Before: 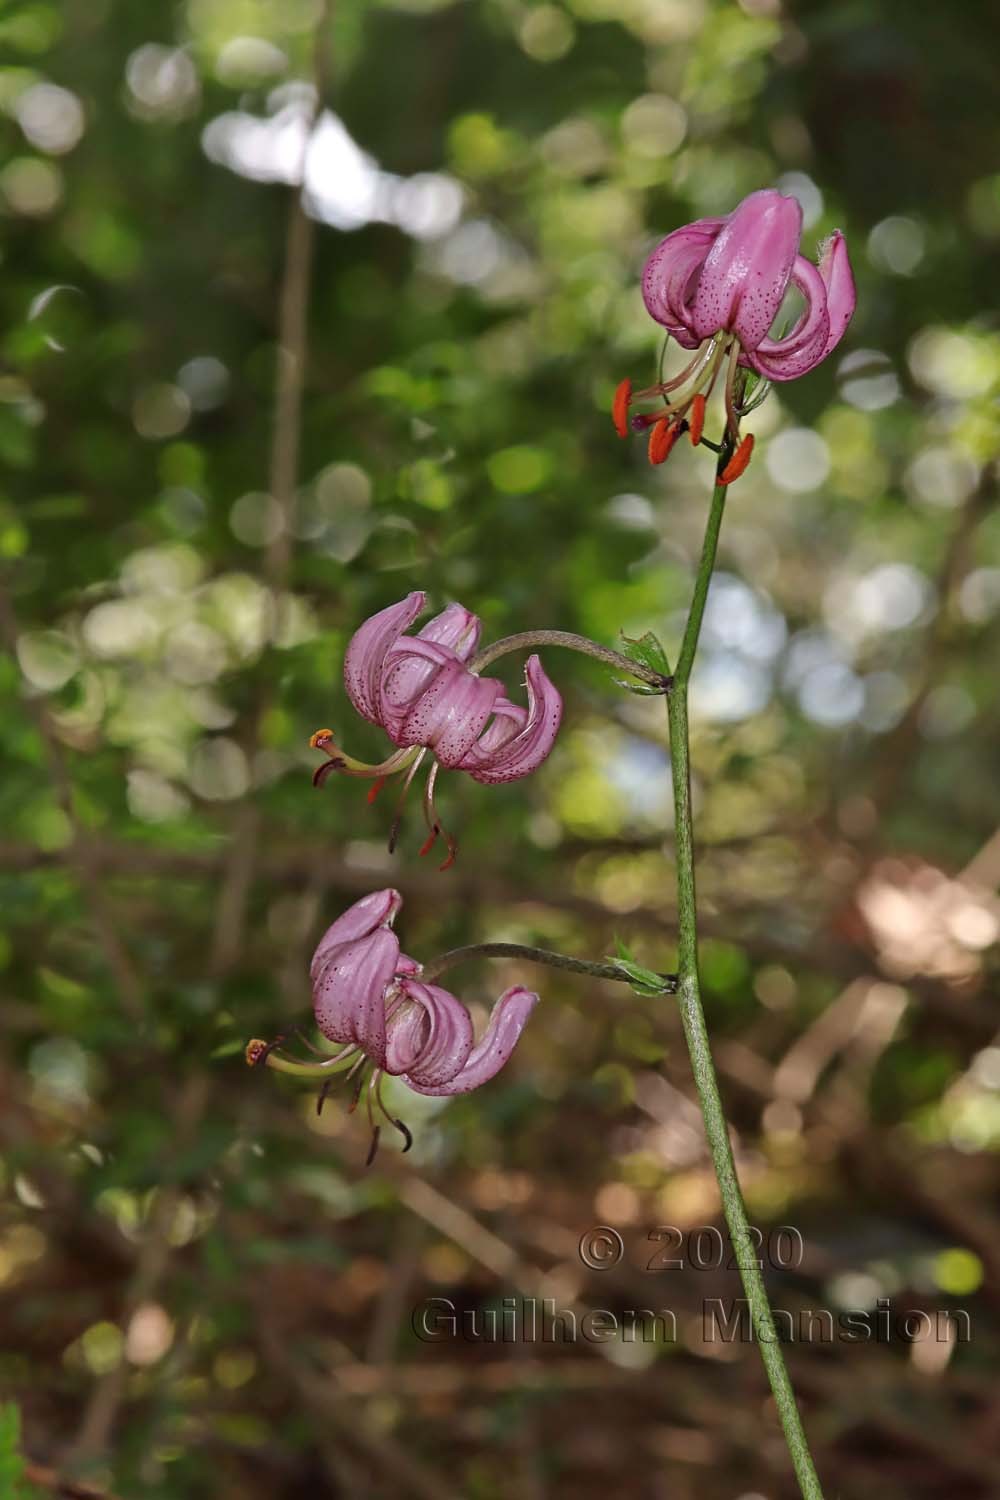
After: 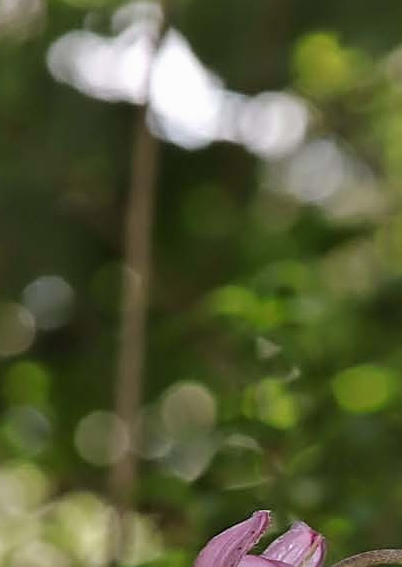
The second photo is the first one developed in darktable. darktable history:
crop: left 15.554%, top 5.458%, right 44.154%, bottom 56.688%
exposure: exposure -0.041 EV, compensate highlight preservation false
sharpen: on, module defaults
